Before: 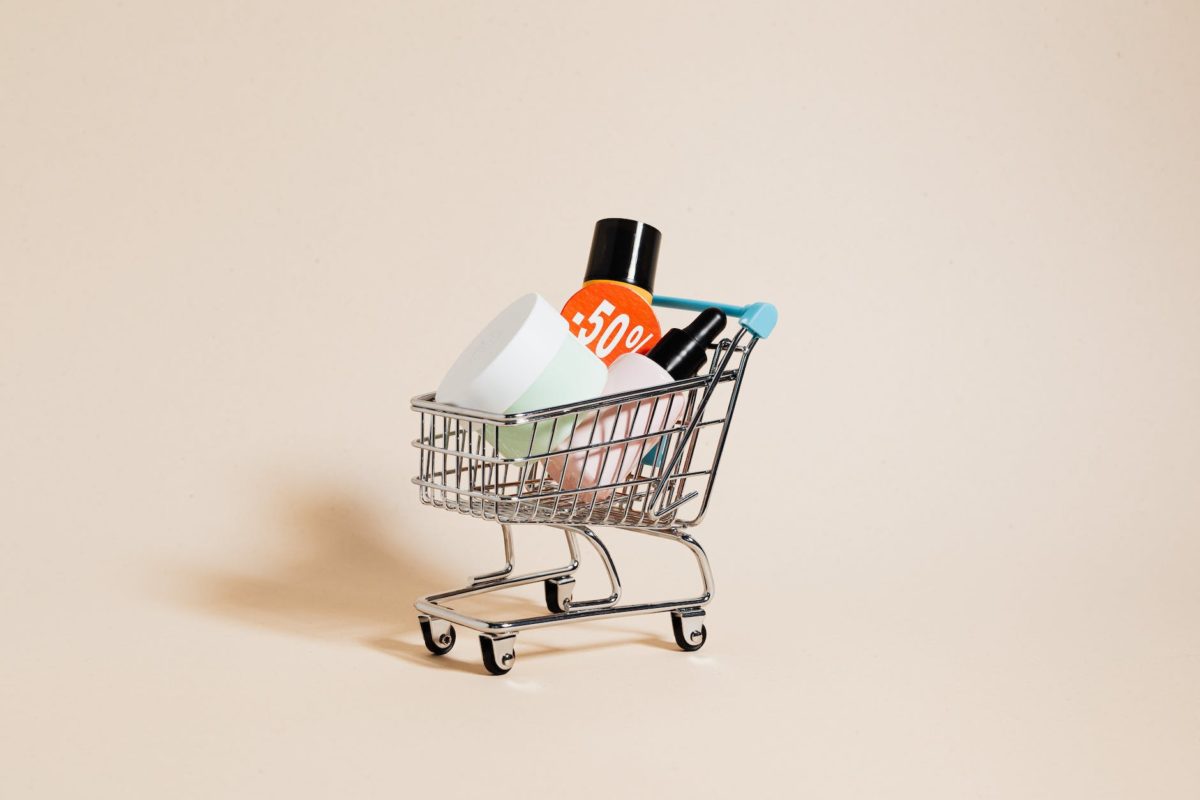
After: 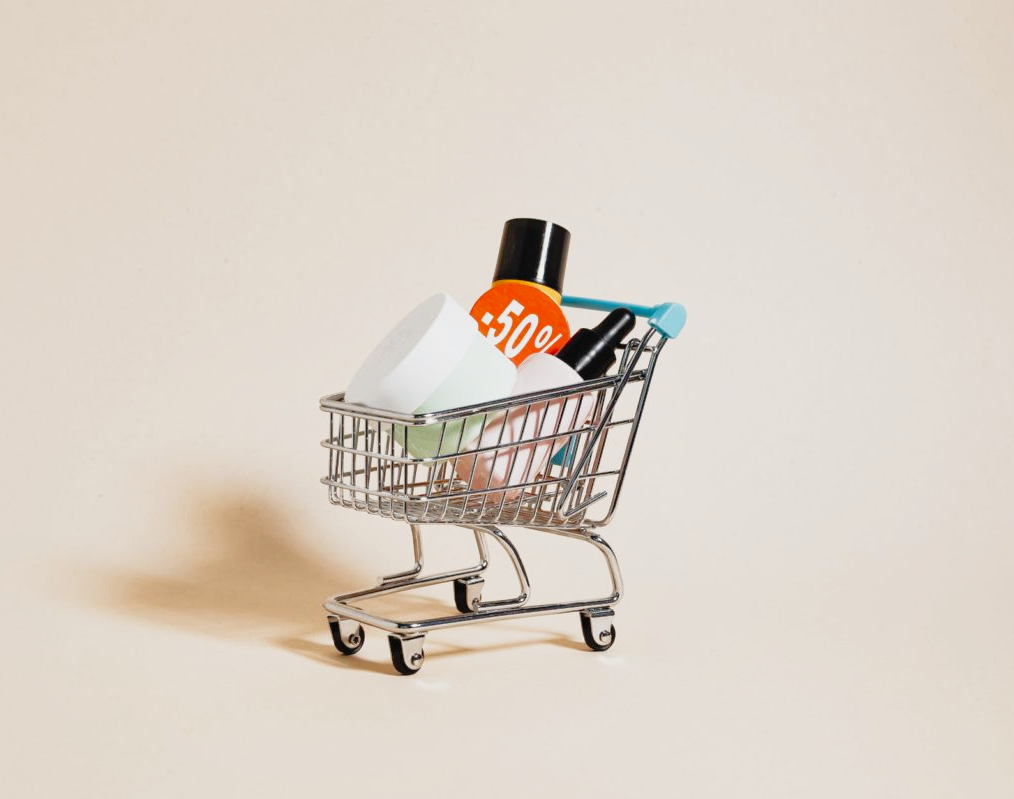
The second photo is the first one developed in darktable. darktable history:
crop: left 7.625%, right 7.805%
tone curve: curves: ch0 [(0, 0.008) (0.107, 0.091) (0.278, 0.351) (0.457, 0.562) (0.628, 0.738) (0.839, 0.909) (0.998, 0.978)]; ch1 [(0, 0) (0.437, 0.408) (0.474, 0.479) (0.502, 0.5) (0.527, 0.519) (0.561, 0.575) (0.608, 0.665) (0.669, 0.748) (0.859, 0.899) (1, 1)]; ch2 [(0, 0) (0.33, 0.301) (0.421, 0.443) (0.473, 0.498) (0.502, 0.504) (0.522, 0.527) (0.549, 0.583) (0.644, 0.703) (1, 1)], preserve colors none
shadows and highlights: on, module defaults
